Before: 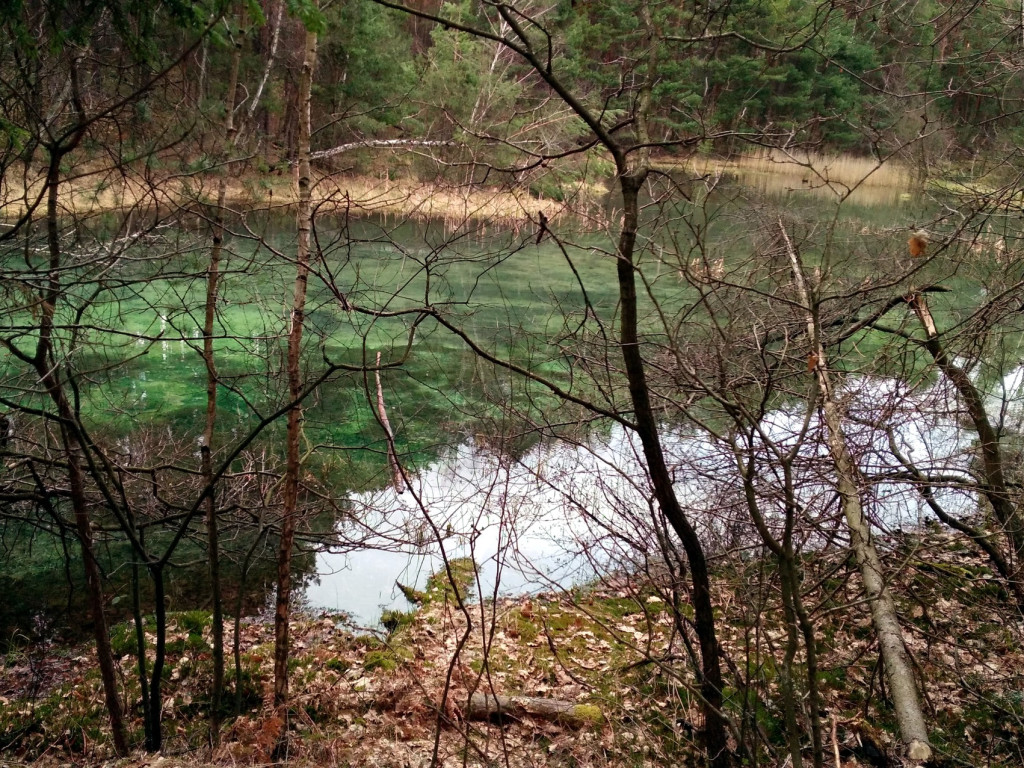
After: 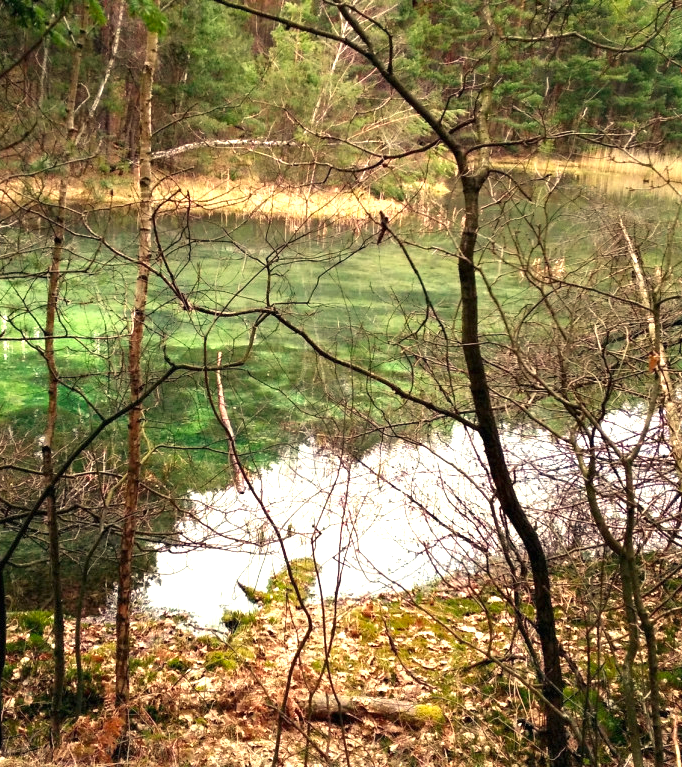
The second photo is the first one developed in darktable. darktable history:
crop and rotate: left 15.546%, right 17.787%
color correction: highlights a* 1.39, highlights b* 17.83
exposure: black level correction 0, exposure 1.1 EV, compensate exposure bias true, compensate highlight preservation false
